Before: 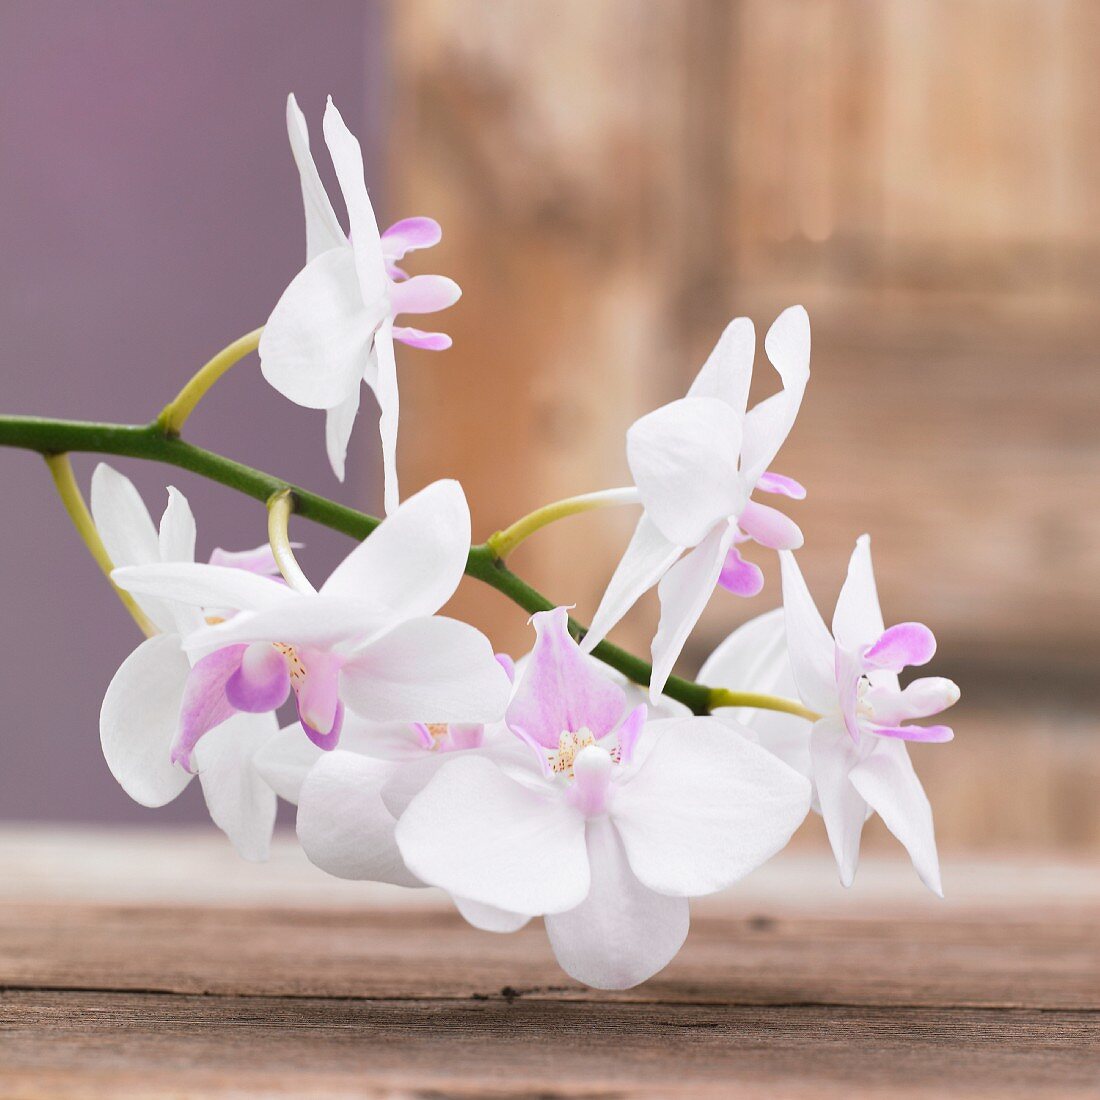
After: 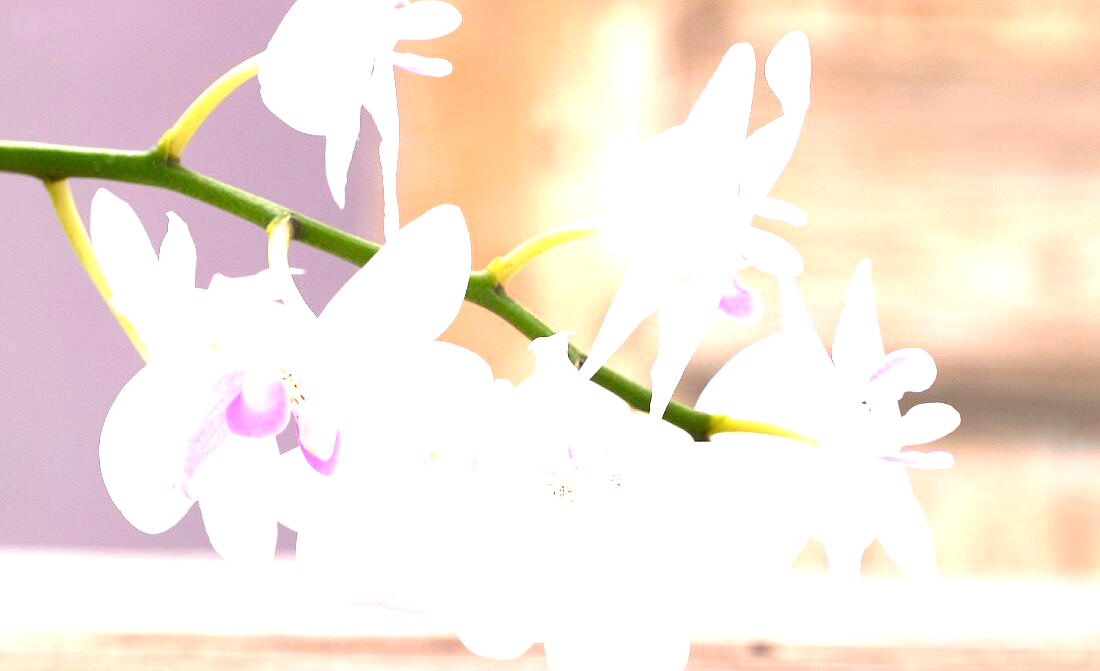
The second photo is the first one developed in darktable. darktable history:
crop and rotate: top 24.982%, bottom 13.933%
exposure: black level correction 0, exposure 1.469 EV, compensate exposure bias true, compensate highlight preservation false
color balance rgb: perceptual saturation grading › global saturation 15.432%, perceptual saturation grading › highlights -19.034%, perceptual saturation grading › shadows 19.607%
